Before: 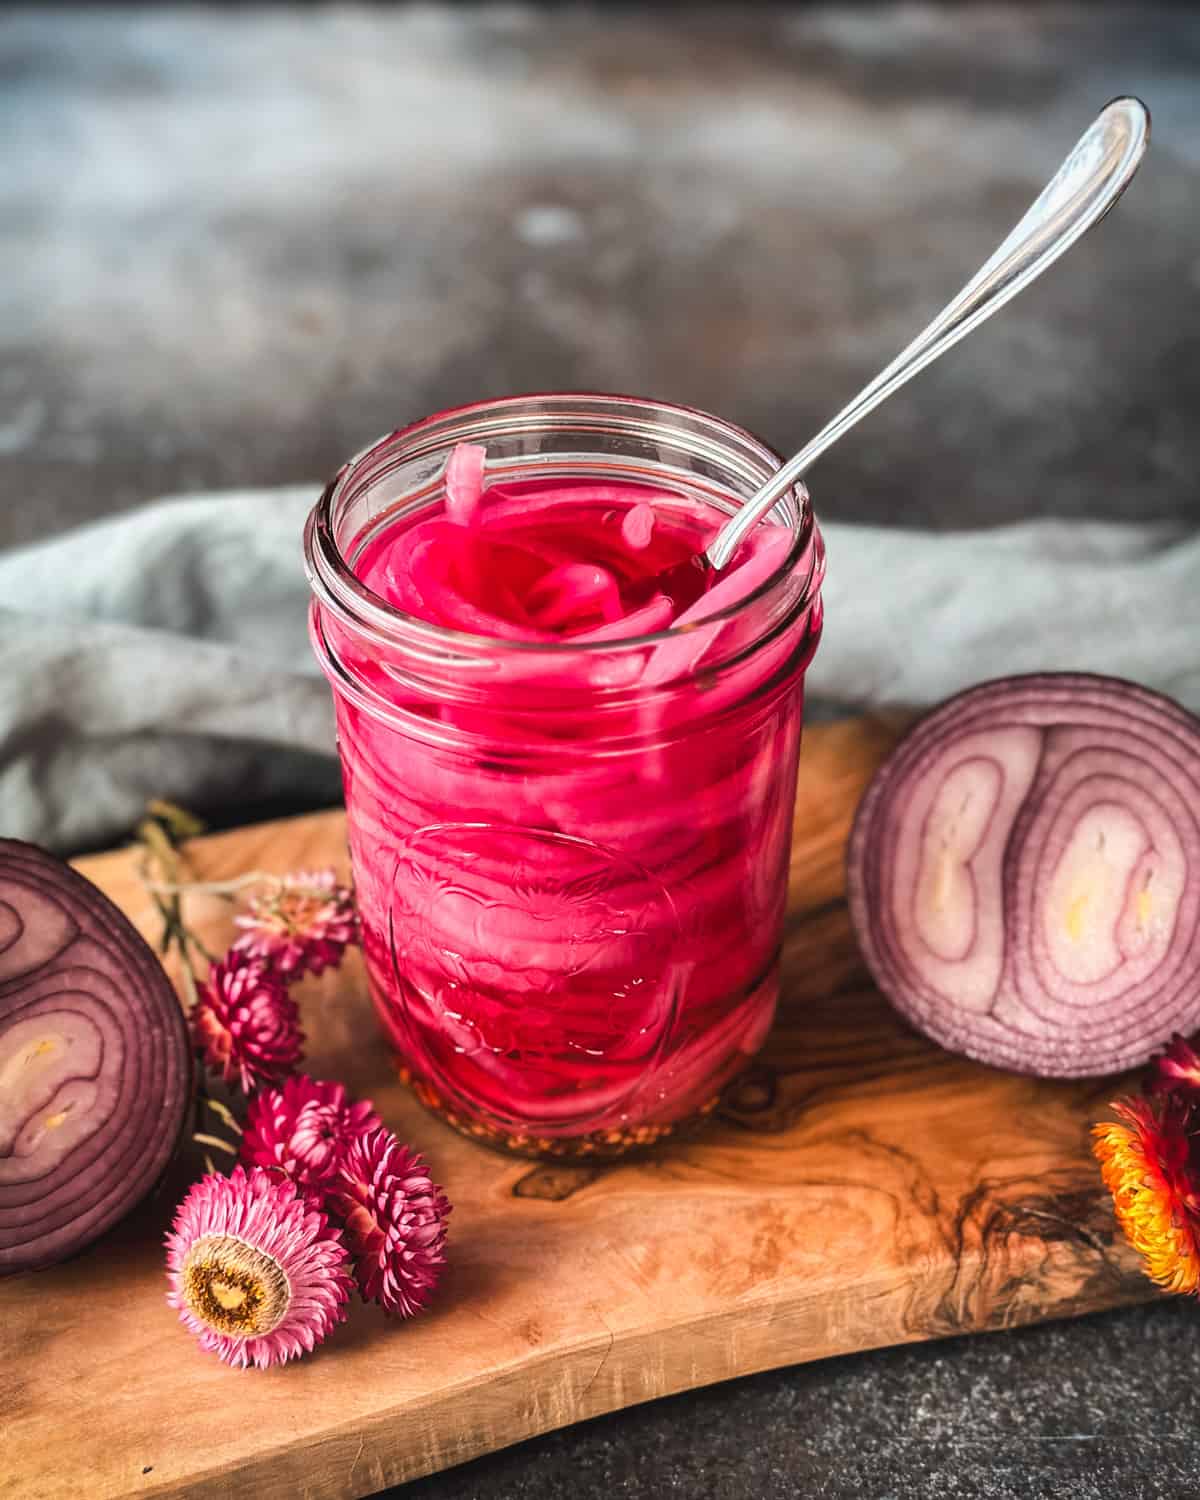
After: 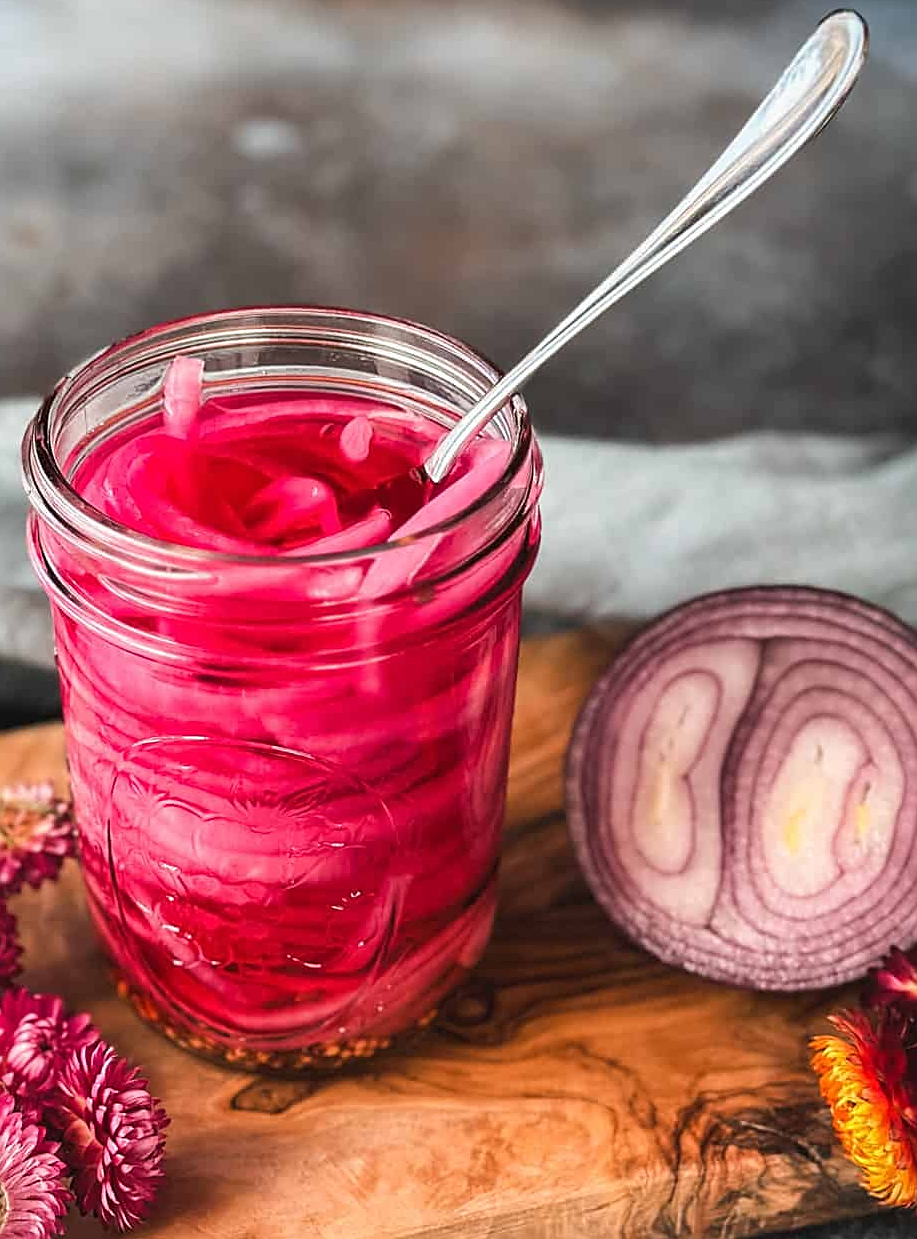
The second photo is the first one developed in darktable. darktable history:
crop: left 23.568%, top 5.831%, bottom 11.567%
sharpen: on, module defaults
